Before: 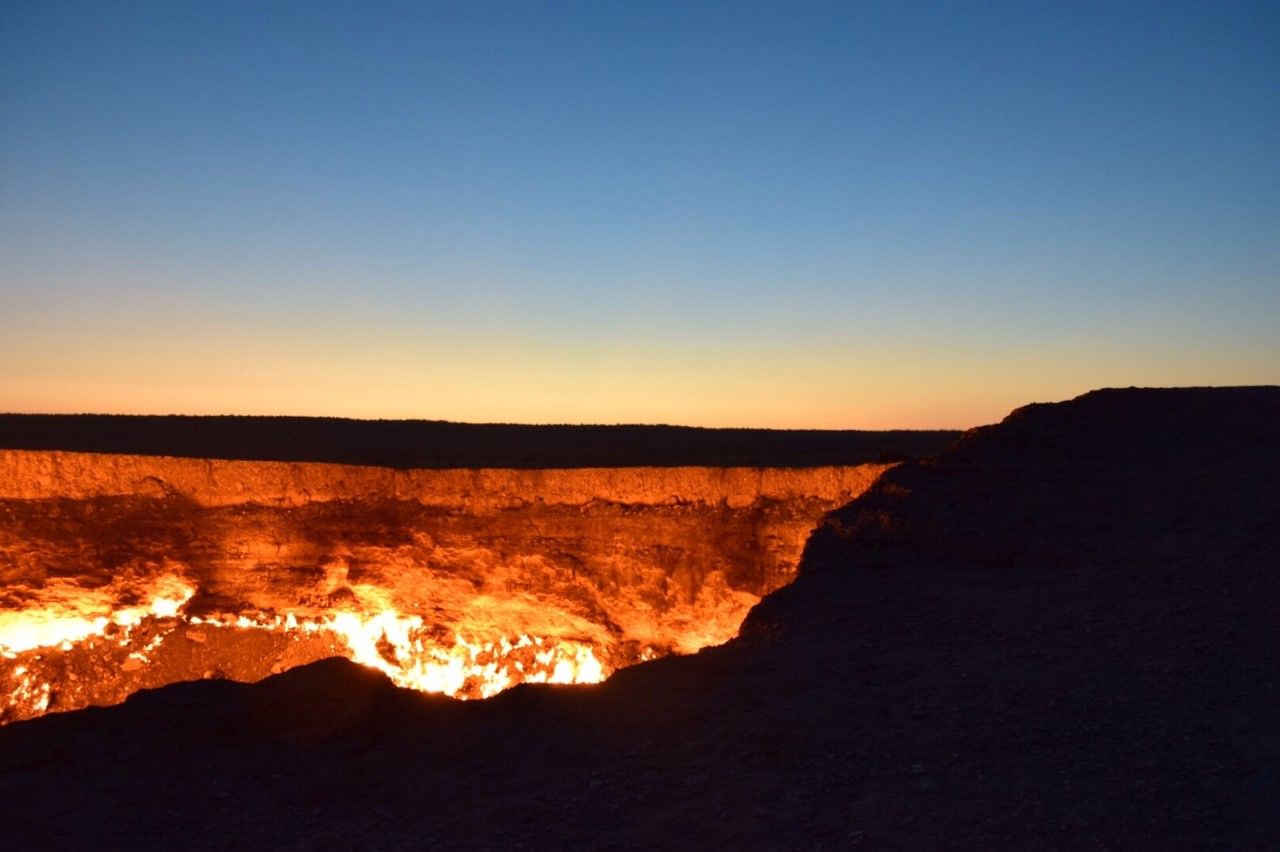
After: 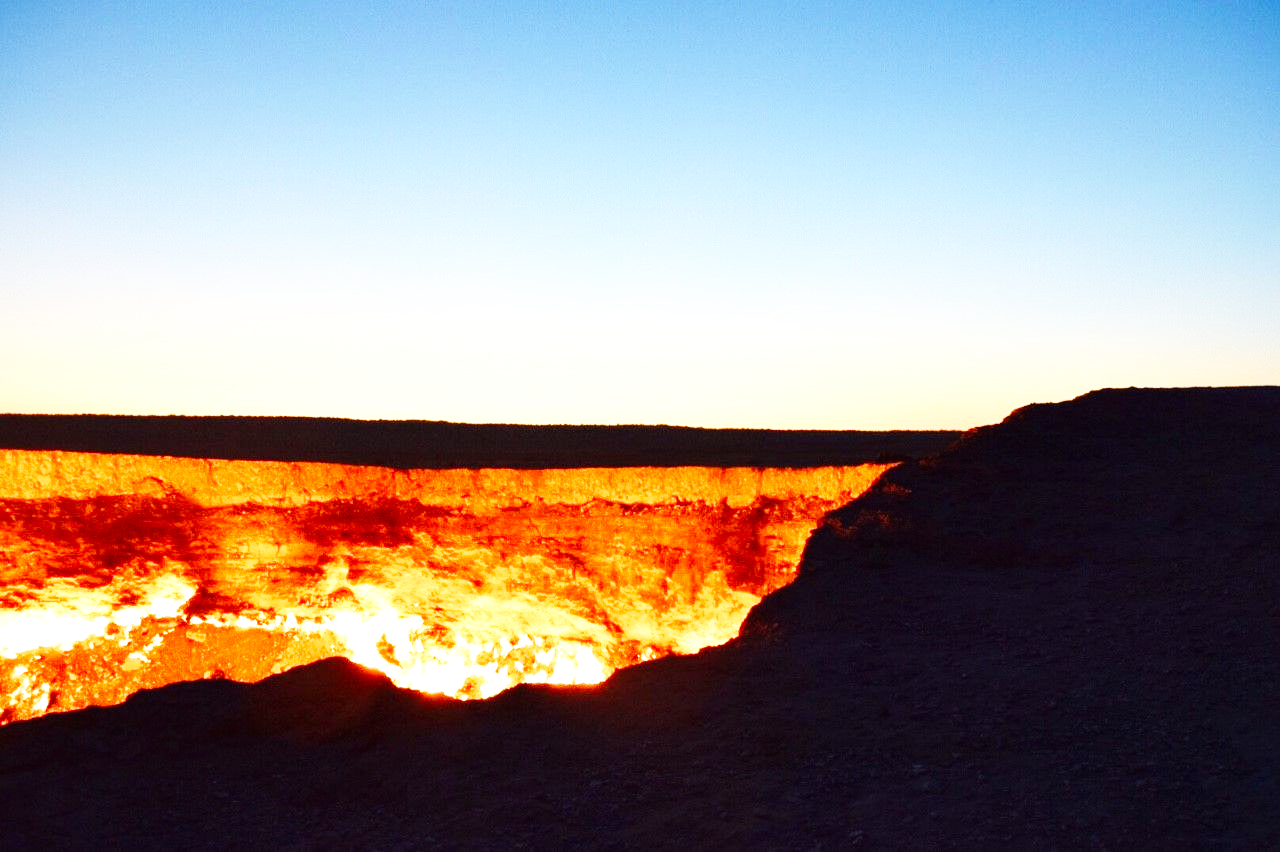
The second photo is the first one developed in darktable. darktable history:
exposure: exposure 0.74 EV, compensate highlight preservation false
base curve: curves: ch0 [(0, 0.003) (0.001, 0.002) (0.006, 0.004) (0.02, 0.022) (0.048, 0.086) (0.094, 0.234) (0.162, 0.431) (0.258, 0.629) (0.385, 0.8) (0.548, 0.918) (0.751, 0.988) (1, 1)], preserve colors none
